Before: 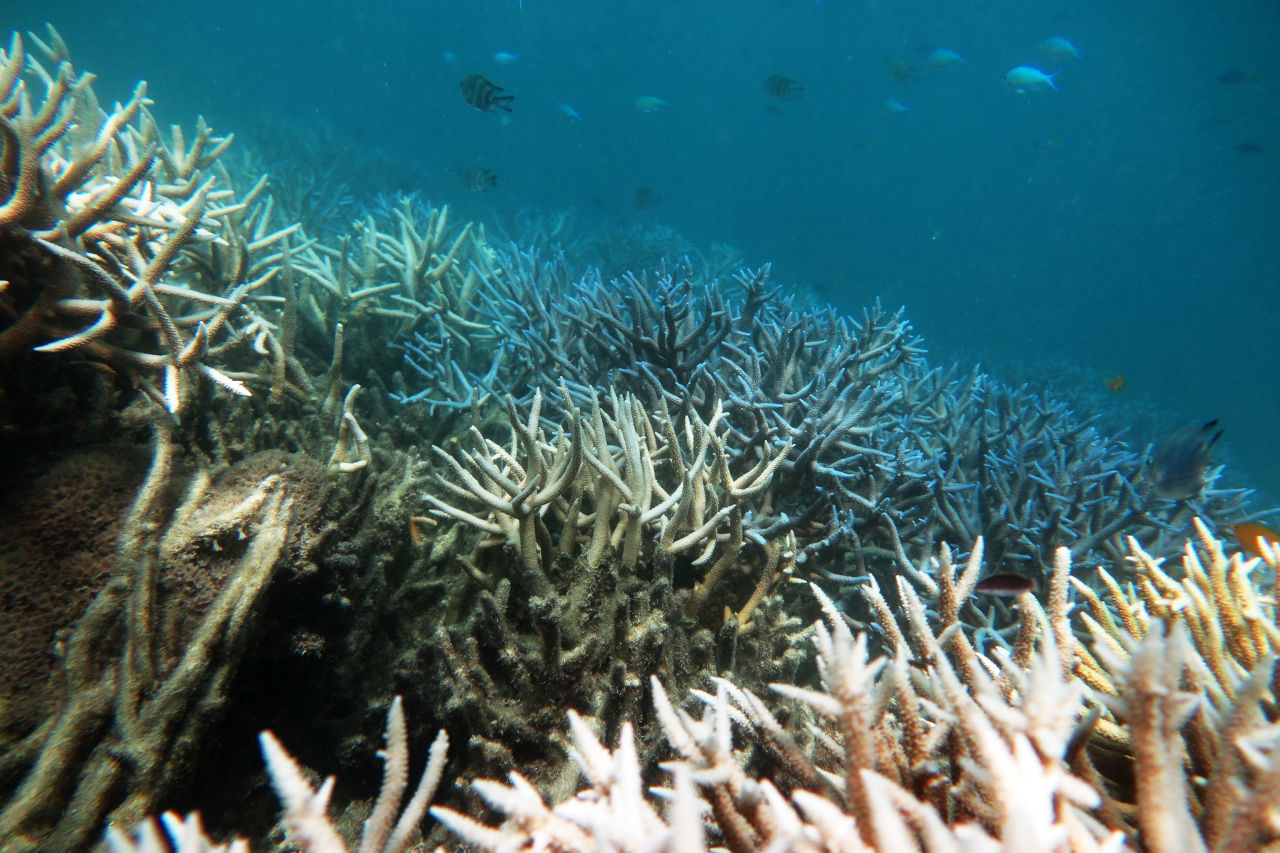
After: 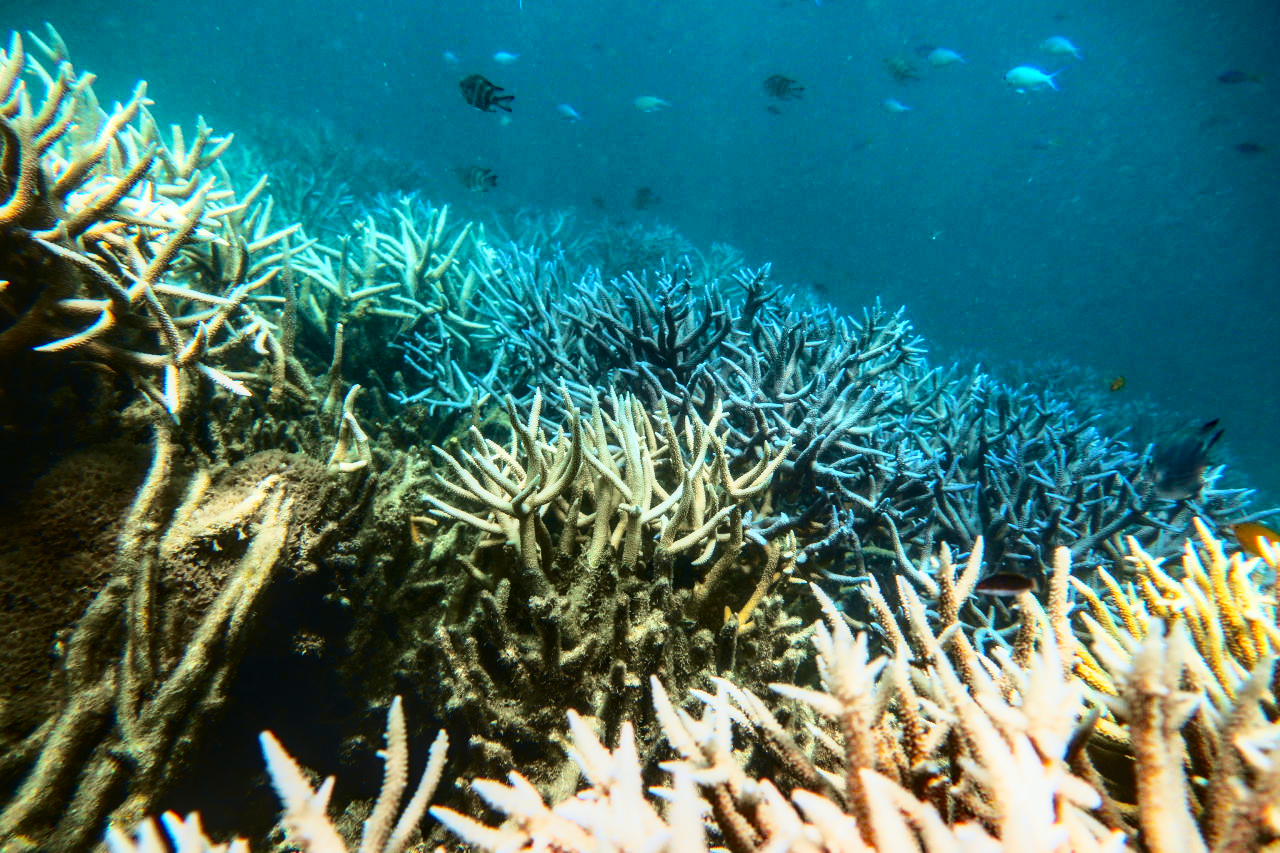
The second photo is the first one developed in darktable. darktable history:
velvia: on, module defaults
tone curve: curves: ch0 [(0.003, 0.023) (0.071, 0.052) (0.249, 0.201) (0.466, 0.557) (0.625, 0.761) (0.783, 0.9) (0.994, 0.968)]; ch1 [(0, 0) (0.262, 0.227) (0.417, 0.386) (0.469, 0.467) (0.502, 0.498) (0.531, 0.521) (0.576, 0.586) (0.612, 0.634) (0.634, 0.68) (0.686, 0.728) (0.994, 0.987)]; ch2 [(0, 0) (0.262, 0.188) (0.385, 0.353) (0.427, 0.424) (0.495, 0.493) (0.518, 0.544) (0.55, 0.579) (0.595, 0.621) (0.644, 0.748) (1, 1)], color space Lab, independent channels, preserve colors none
local contrast: detail 130%
